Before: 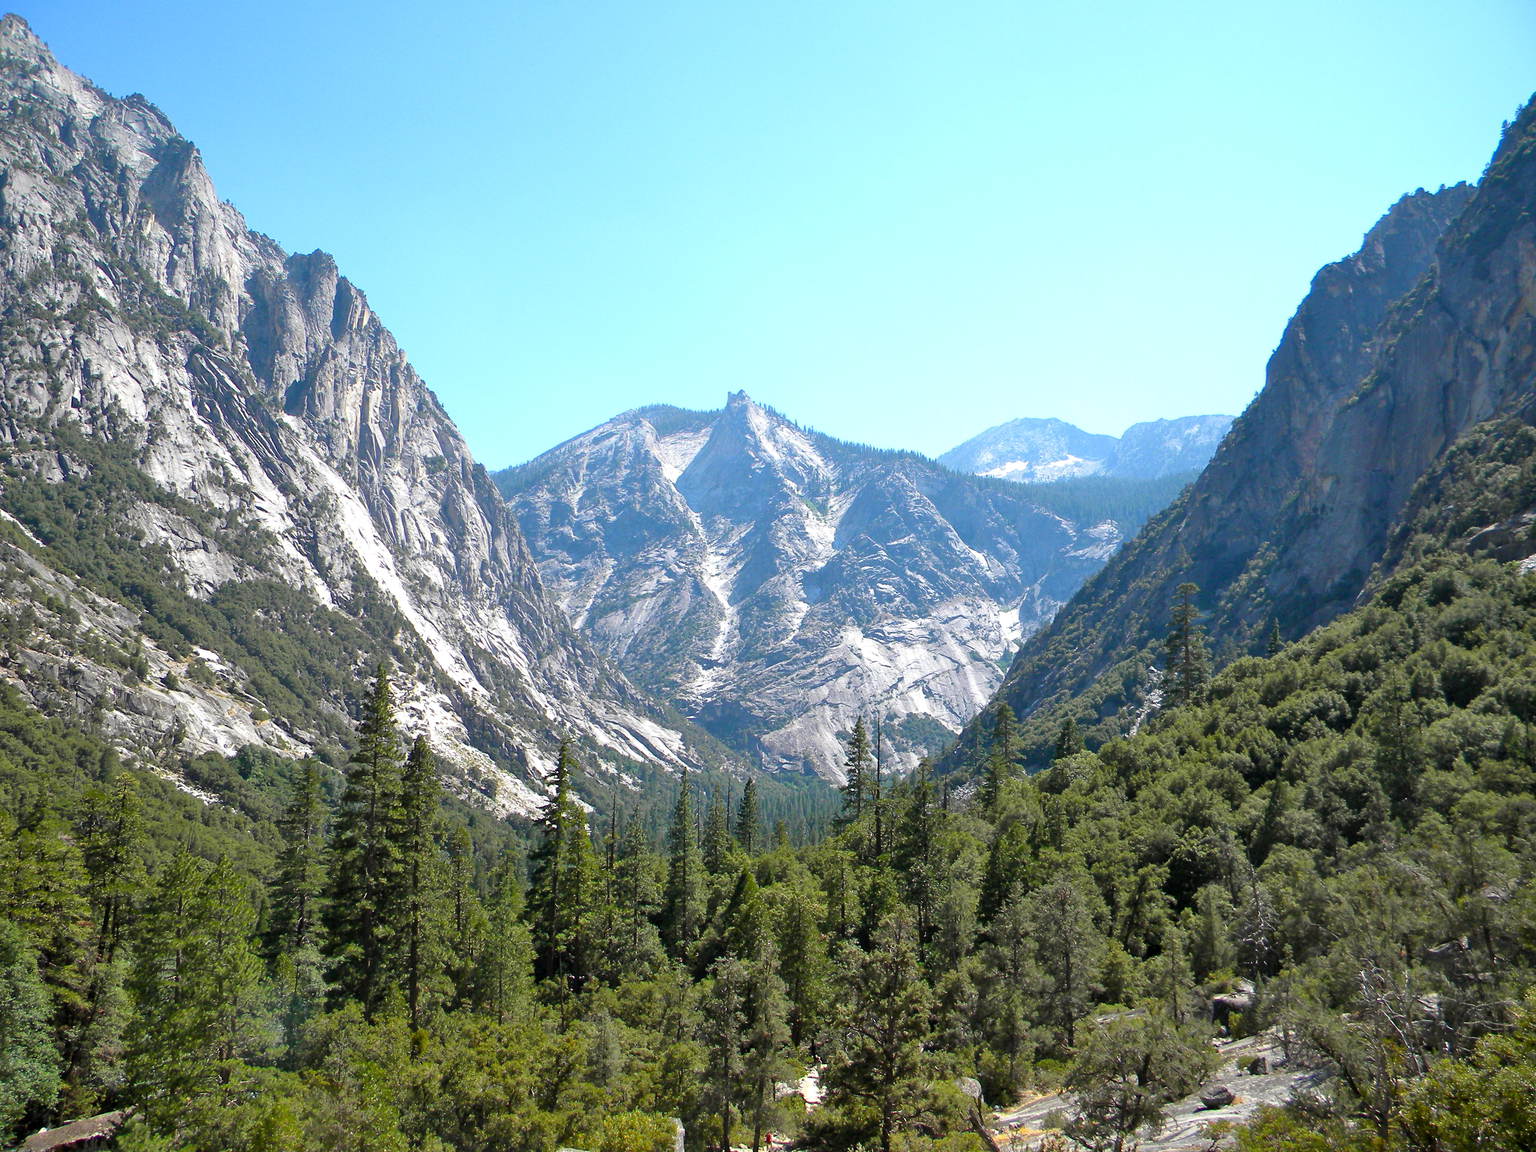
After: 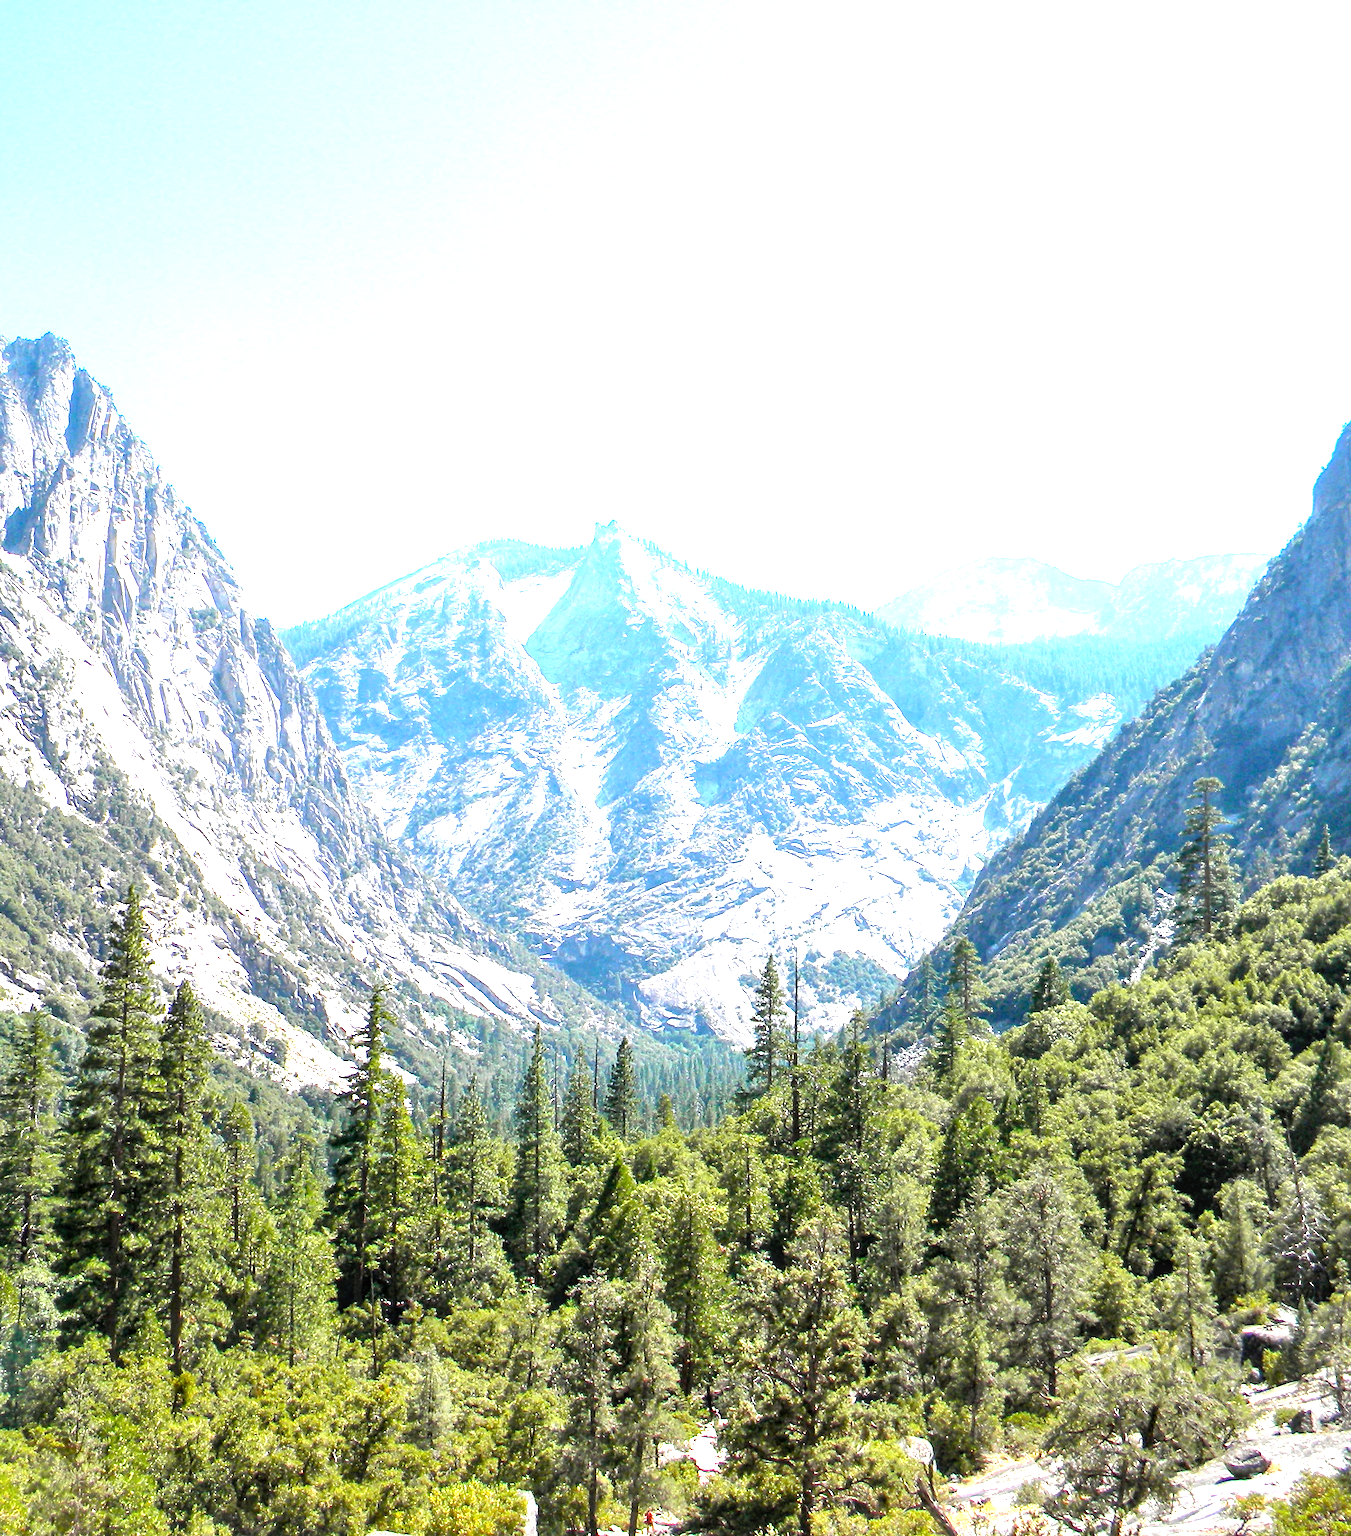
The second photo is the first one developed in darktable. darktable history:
crop and rotate: left 18.366%, right 15.646%
local contrast: on, module defaults
exposure: black level correction 0, exposure 1.465 EV, compensate highlight preservation false
